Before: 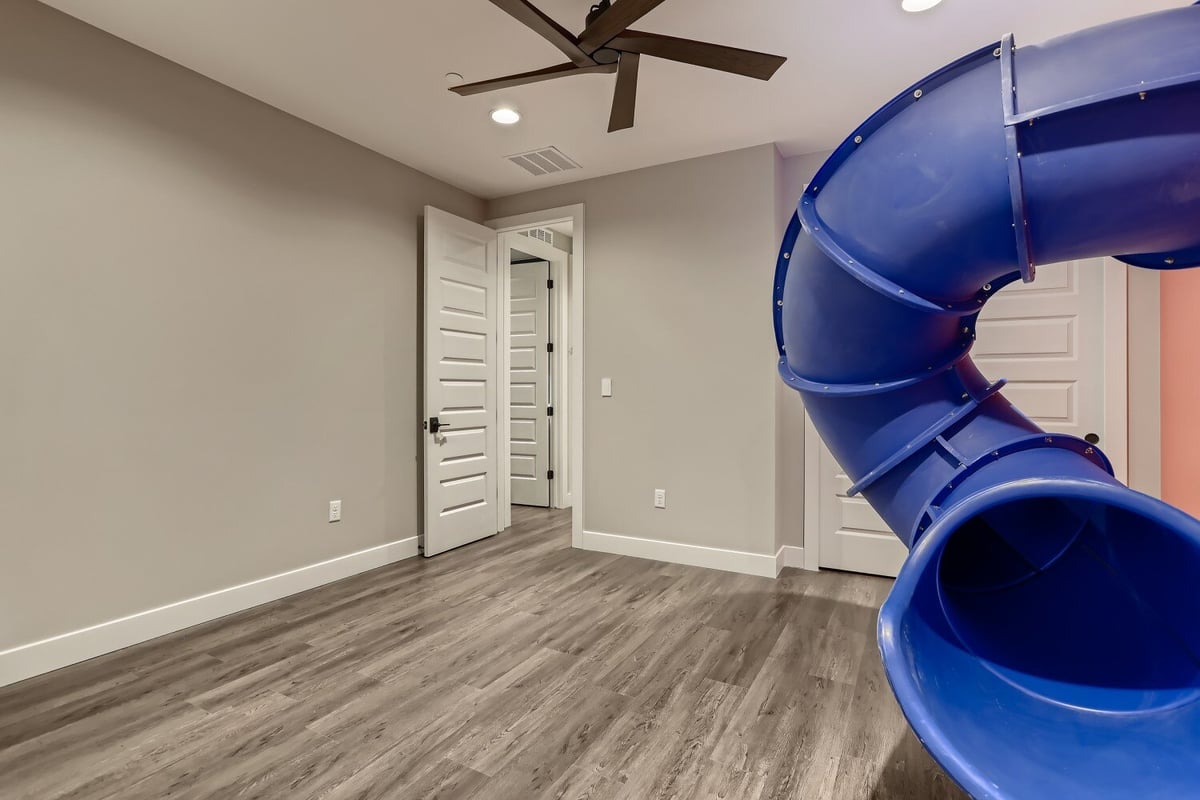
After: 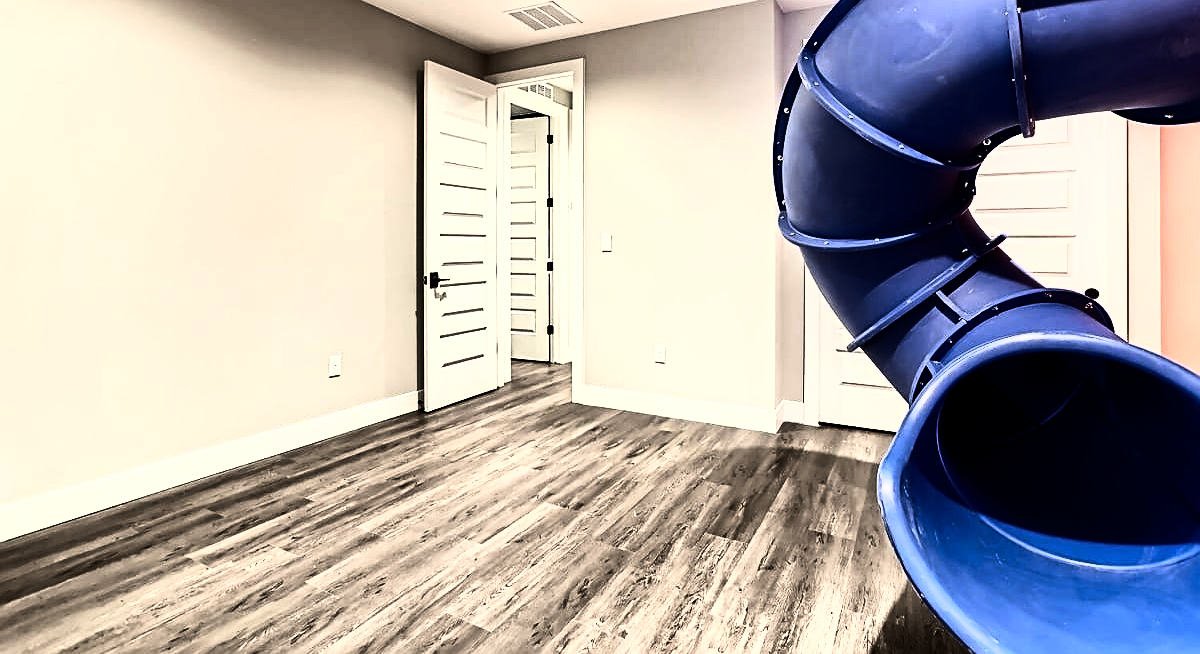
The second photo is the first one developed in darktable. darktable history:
exposure: exposure -0.156 EV, compensate exposure bias true, compensate highlight preservation false
sharpen: on, module defaults
crop and rotate: top 18.238%
tone curve: curves: ch0 [(0, 0) (0.003, 0) (0.011, 0.001) (0.025, 0.003) (0.044, 0.003) (0.069, 0.006) (0.1, 0.009) (0.136, 0.014) (0.177, 0.029) (0.224, 0.061) (0.277, 0.127) (0.335, 0.218) (0.399, 0.38) (0.468, 0.588) (0.543, 0.809) (0.623, 0.947) (0.709, 0.987) (0.801, 0.99) (0.898, 0.99) (1, 1)]
